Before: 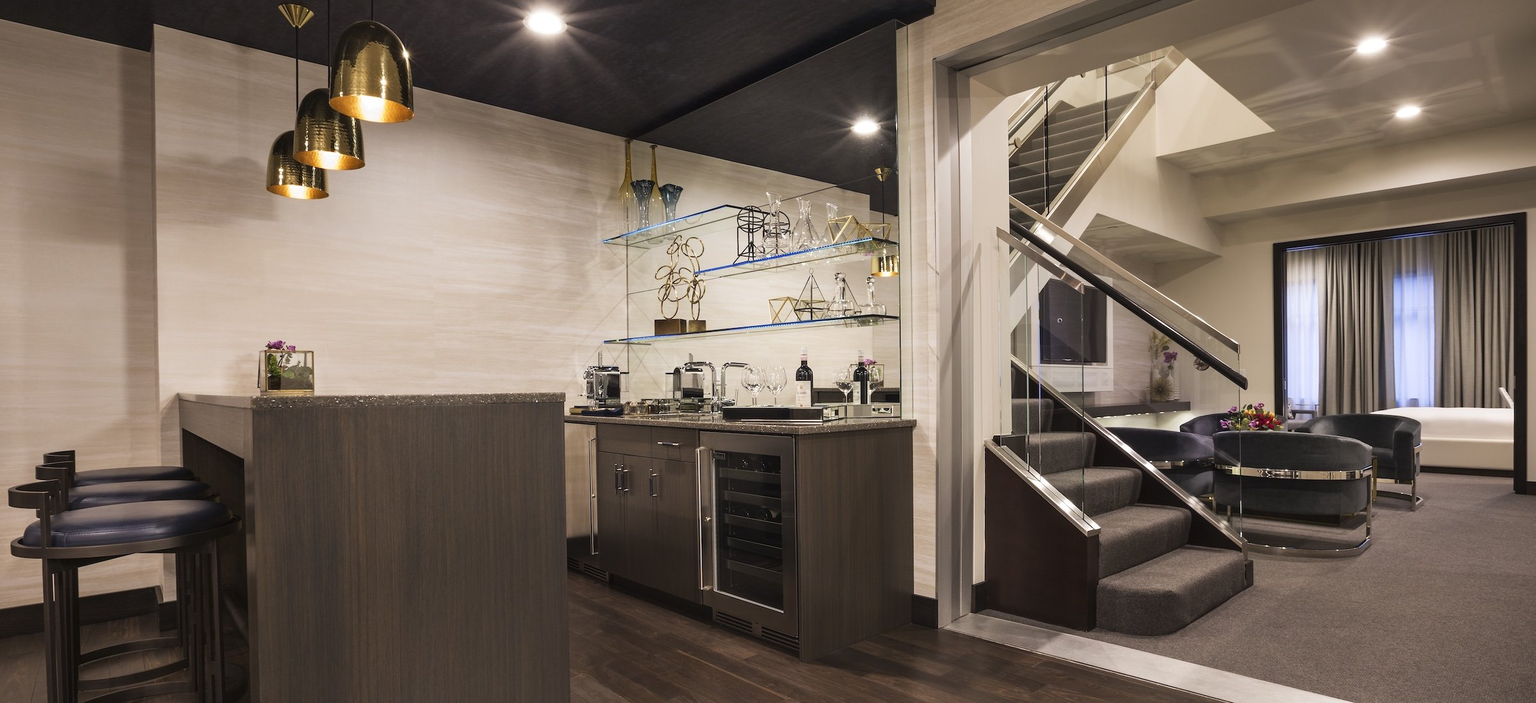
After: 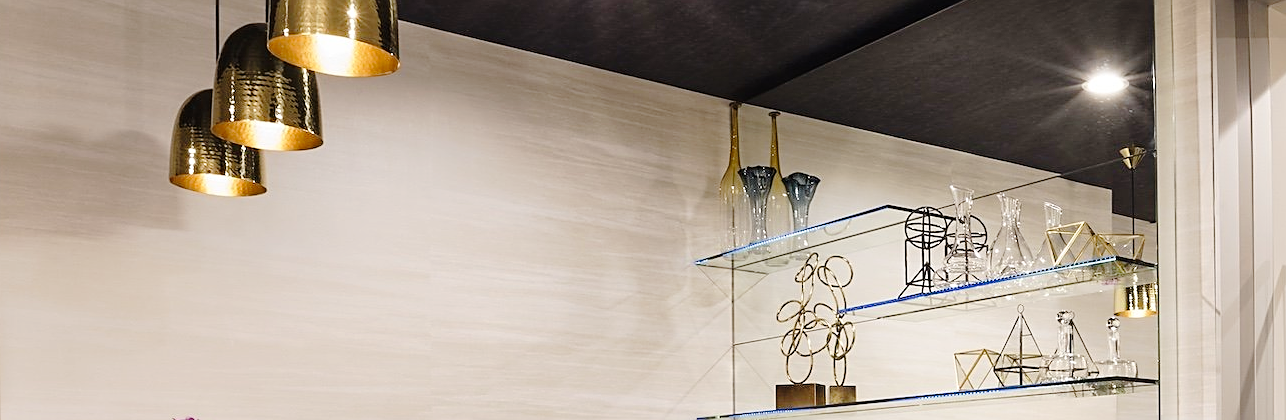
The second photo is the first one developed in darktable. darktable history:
sharpen: on, module defaults
crop: left 10.309%, top 10.488%, right 36.081%, bottom 51.244%
tone curve: curves: ch0 [(0, 0) (0.003, 0.002) (0.011, 0.007) (0.025, 0.016) (0.044, 0.027) (0.069, 0.045) (0.1, 0.077) (0.136, 0.114) (0.177, 0.166) (0.224, 0.241) (0.277, 0.328) (0.335, 0.413) (0.399, 0.498) (0.468, 0.572) (0.543, 0.638) (0.623, 0.711) (0.709, 0.786) (0.801, 0.853) (0.898, 0.929) (1, 1)], preserve colors none
